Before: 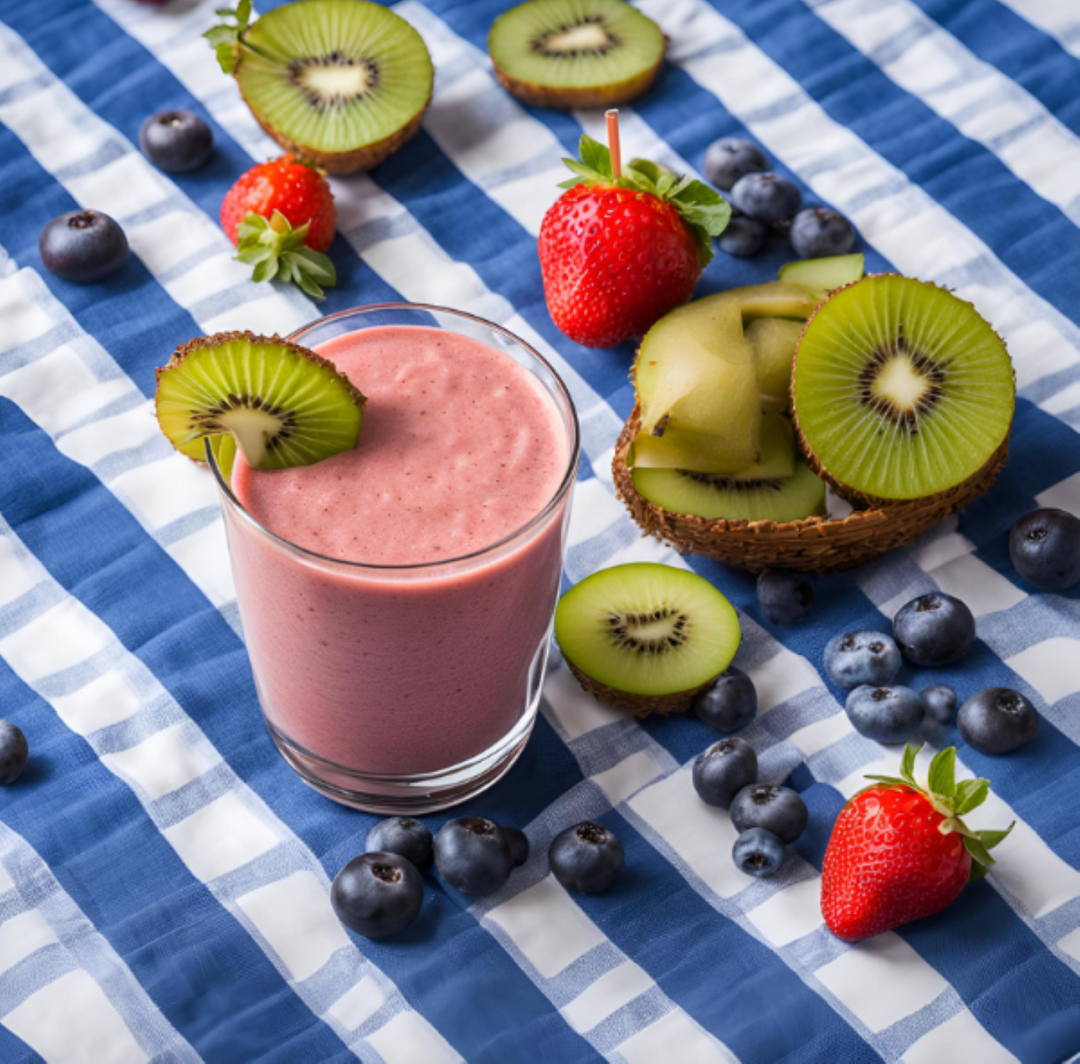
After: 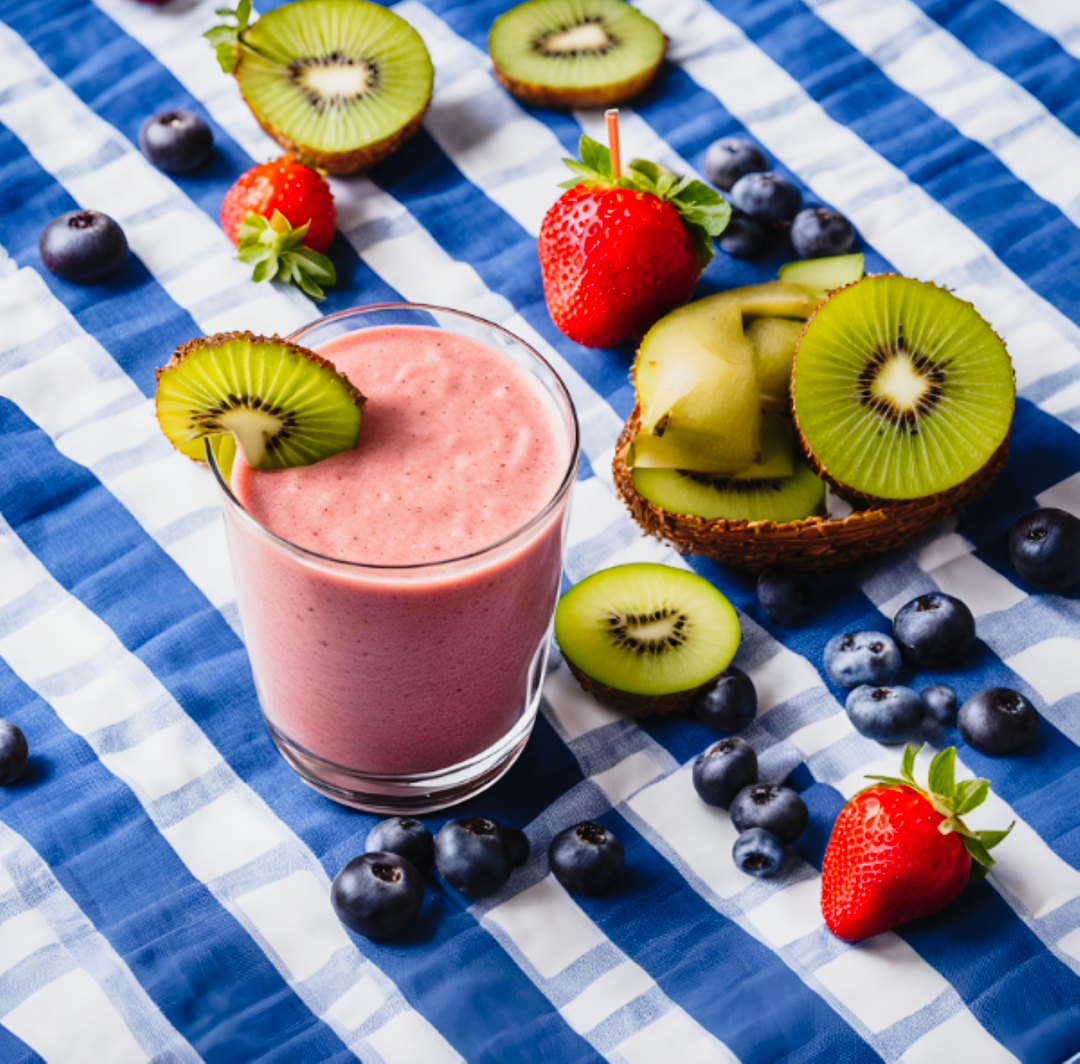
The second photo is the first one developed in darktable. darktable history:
tone curve: curves: ch0 [(0, 0.014) (0.17, 0.099) (0.398, 0.423) (0.728, 0.808) (0.877, 0.91) (0.99, 0.955)]; ch1 [(0, 0) (0.377, 0.325) (0.493, 0.491) (0.505, 0.504) (0.515, 0.515) (0.554, 0.575) (0.623, 0.643) (0.701, 0.718) (1, 1)]; ch2 [(0, 0) (0.423, 0.453) (0.481, 0.485) (0.501, 0.501) (0.531, 0.527) (0.586, 0.597) (0.663, 0.706) (0.717, 0.753) (1, 0.991)], preserve colors none
